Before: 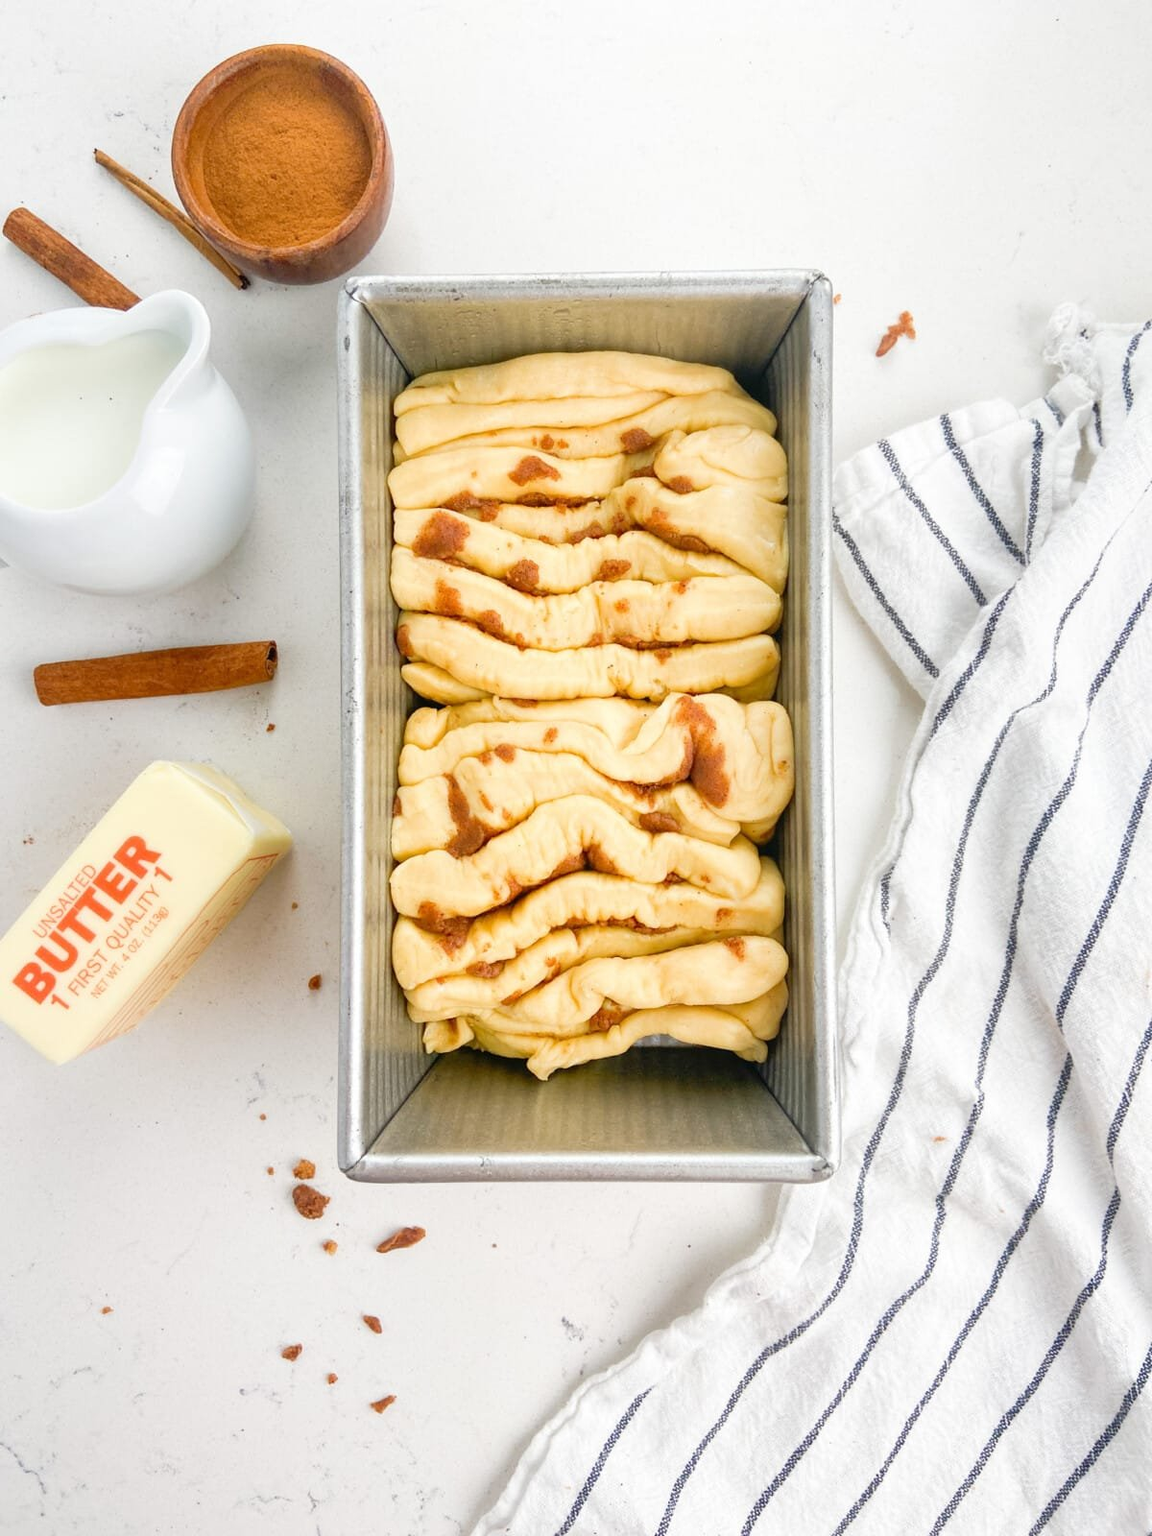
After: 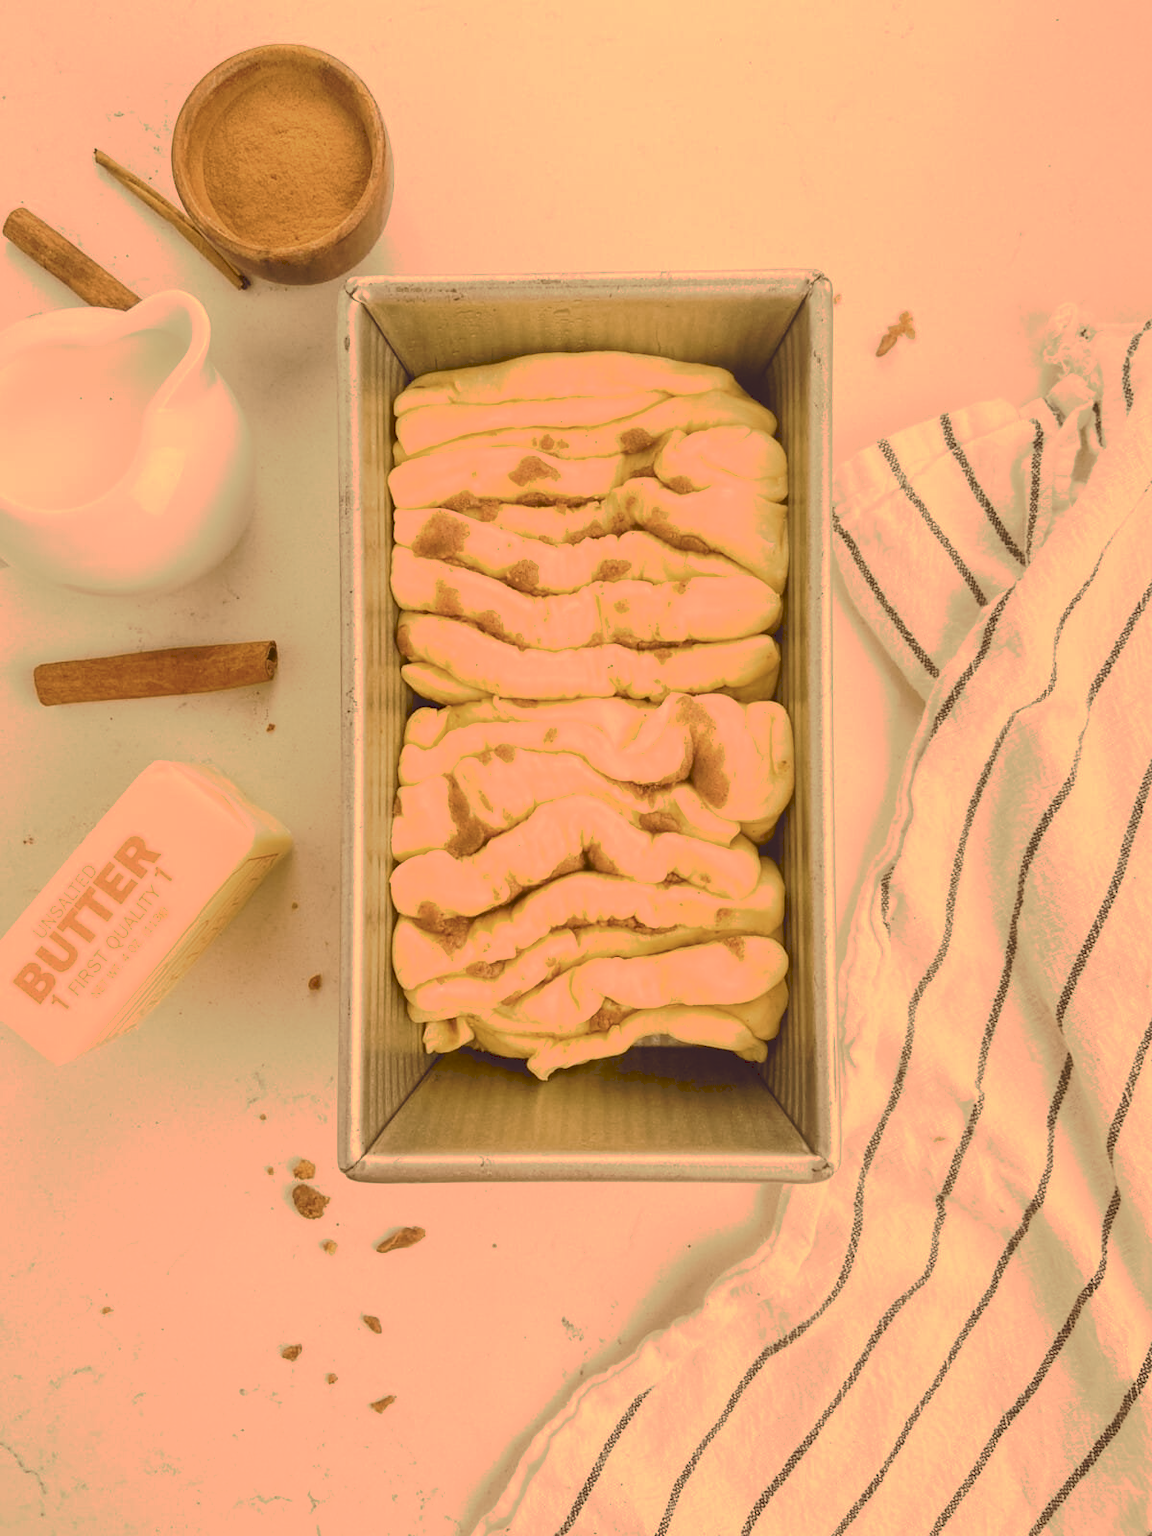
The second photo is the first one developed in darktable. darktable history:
tone curve: curves: ch0 [(0, 0) (0.003, 0.149) (0.011, 0.152) (0.025, 0.154) (0.044, 0.164) (0.069, 0.179) (0.1, 0.194) (0.136, 0.211) (0.177, 0.232) (0.224, 0.258) (0.277, 0.289) (0.335, 0.326) (0.399, 0.371) (0.468, 0.438) (0.543, 0.504) (0.623, 0.569) (0.709, 0.642) (0.801, 0.716) (0.898, 0.775) (1, 1)], preserve colors none
color look up table: target L [94.03, 93.14, 86.06, 83.33, 74.23, 72.65, 66.88, 62.82, 60.3, 61.08, 43.98, 28.71, 6.221, 86.2, 82.52, 81.63, 76.91, 69.58, 63.66, 67.99, 61.21, 43.62, 42.56, 36.99, 9.405, 95.17, 86.3, 74.04, 66.29, 66.27, 54.01, 64.07, 55.44, 61.9, 55.59, 43.81, 35.65, 41.7, 15.75, 13.82, 2.747, 83.41, 82.26, 74.35, 60.74, 47.44, 45.39, 30.83, 27.47], target a [17.96, 13.41, -25.13, -43.96, -14.2, 4.774, 3.956, 11.63, -20.79, -25.57, -7.653, -4.131, 13.28, 34.18, 21.74, 44.49, 37.93, 18.9, 29.09, 54.52, 46.6, 17.91, 36.48, 31.87, 27.31, 20.02, 37.56, 60, 13.47, 73.72, 31.37, 14.27, 23.11, 45.98, 48.21, 35.35, 14.84, 17.27, 30.21, 21.43, 18.34, -42.61, -5.497, -19.02, -28.79, 2.827, -4.163, -7.51, 12.14], target b [55.56, 84.82, 73.19, 47.82, 53.1, 72.19, 51.71, 37.34, 34.98, 56.07, 62.55, 48.74, 10.47, 59.48, 76.27, 47.69, 60.41, 64.45, 44.29, 41.48, 53.57, 59.26, 47.02, 62.7, 15.94, 43.4, 31.3, 18.78, 24.12, 0.745, 21.68, -3.025, 9.333, -4.18, 24.08, 8.034, 9.377, -4.508, 26.5, 22.89, 4.475, 28.37, 29.87, 12.24, 21.74, 22.31, 10.15, 39.56, 38.47], num patches 49
